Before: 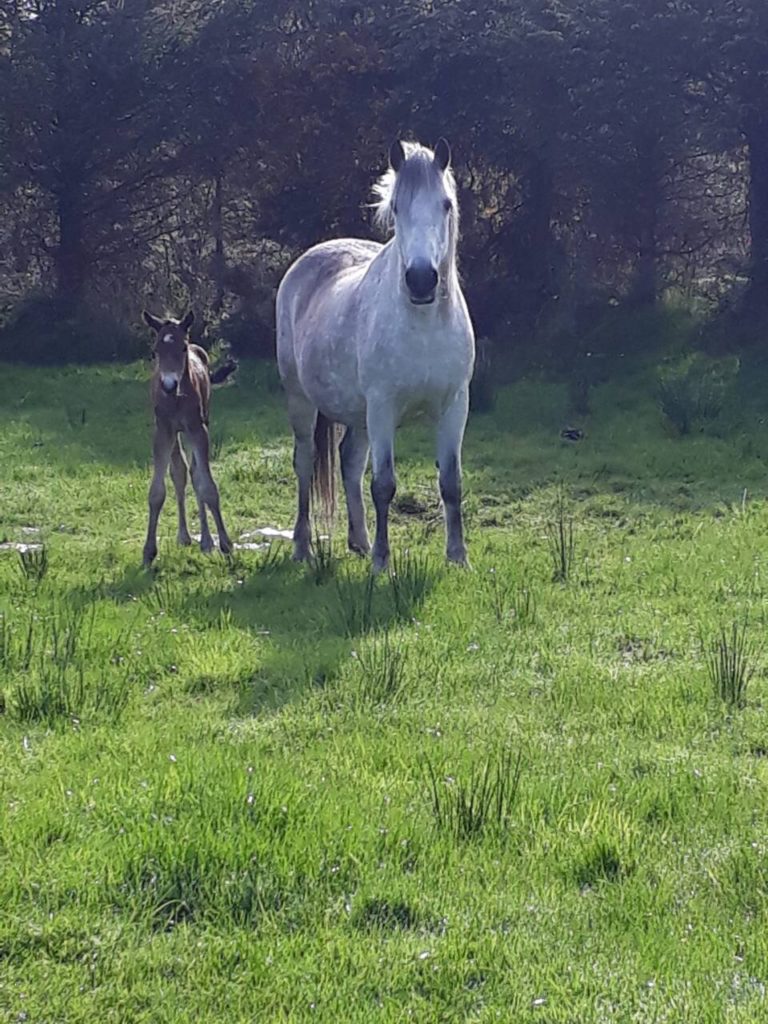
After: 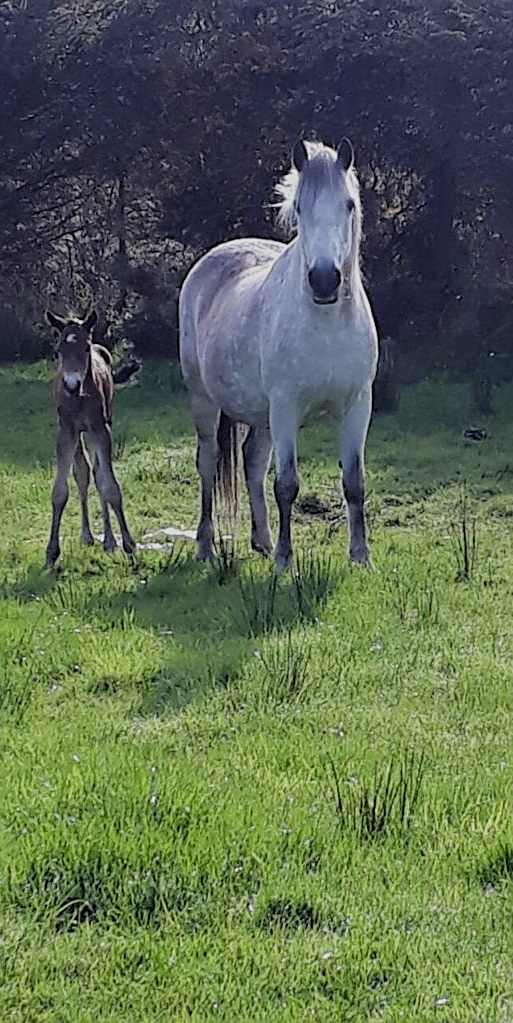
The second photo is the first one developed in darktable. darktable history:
crop and rotate: left 12.695%, right 20.507%
filmic rgb: black relative exposure -4.76 EV, white relative exposure 4.06 EV, hardness 2.81
sharpen: on, module defaults
